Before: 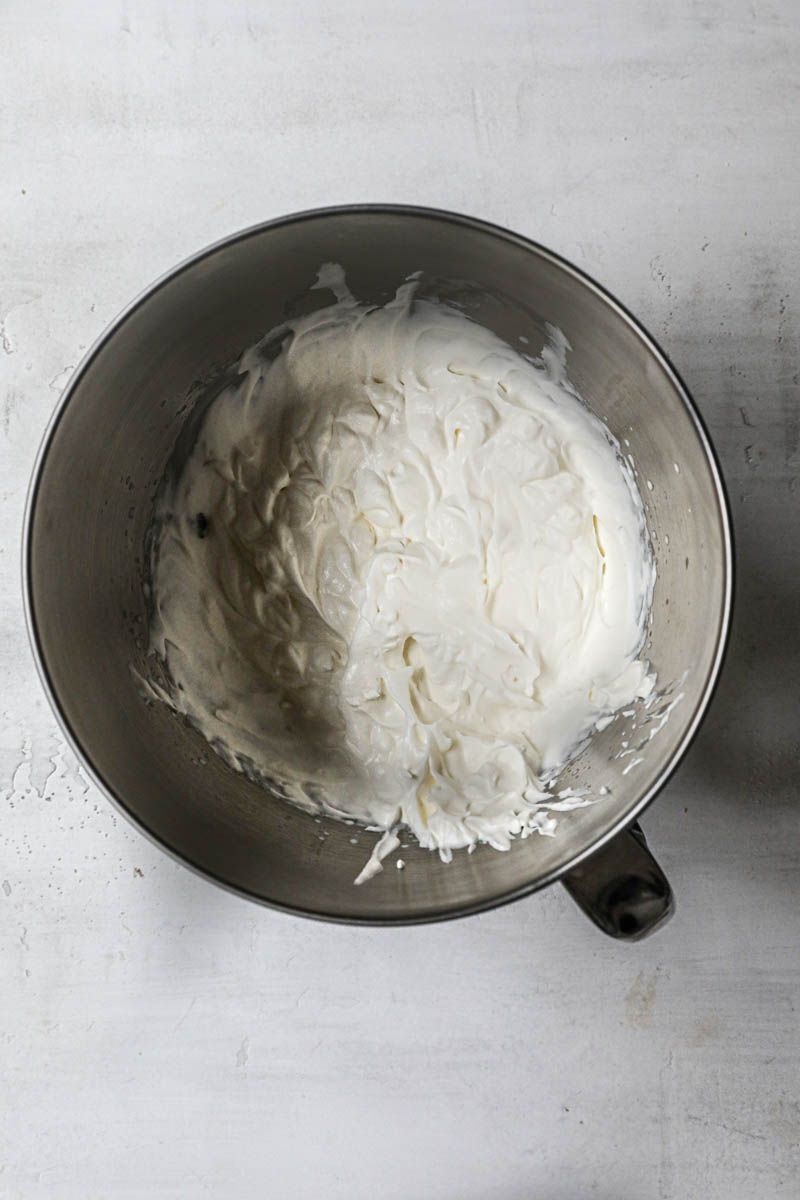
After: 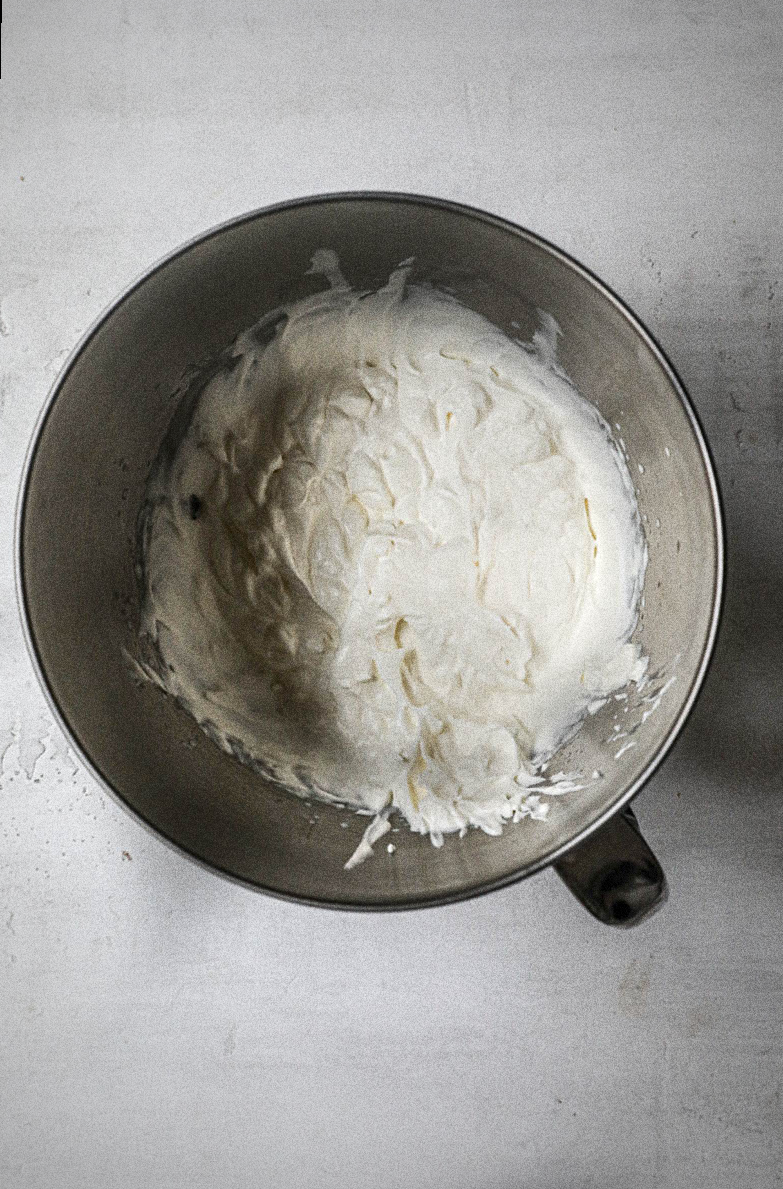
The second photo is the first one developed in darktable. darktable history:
grain: coarseness 14.49 ISO, strength 48.04%, mid-tones bias 35%
rotate and perspective: rotation 0.226°, lens shift (vertical) -0.042, crop left 0.023, crop right 0.982, crop top 0.006, crop bottom 0.994
vignetting: fall-off start 67.15%, brightness -0.442, saturation -0.691, width/height ratio 1.011, unbound false
